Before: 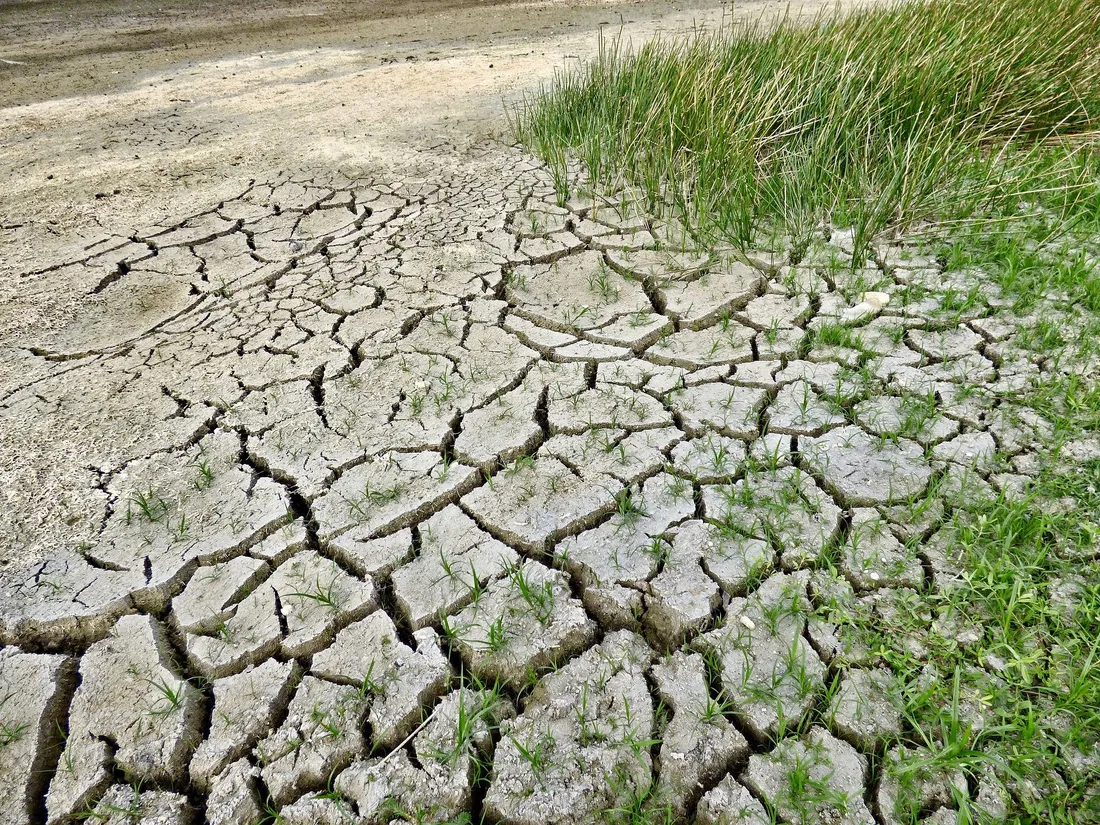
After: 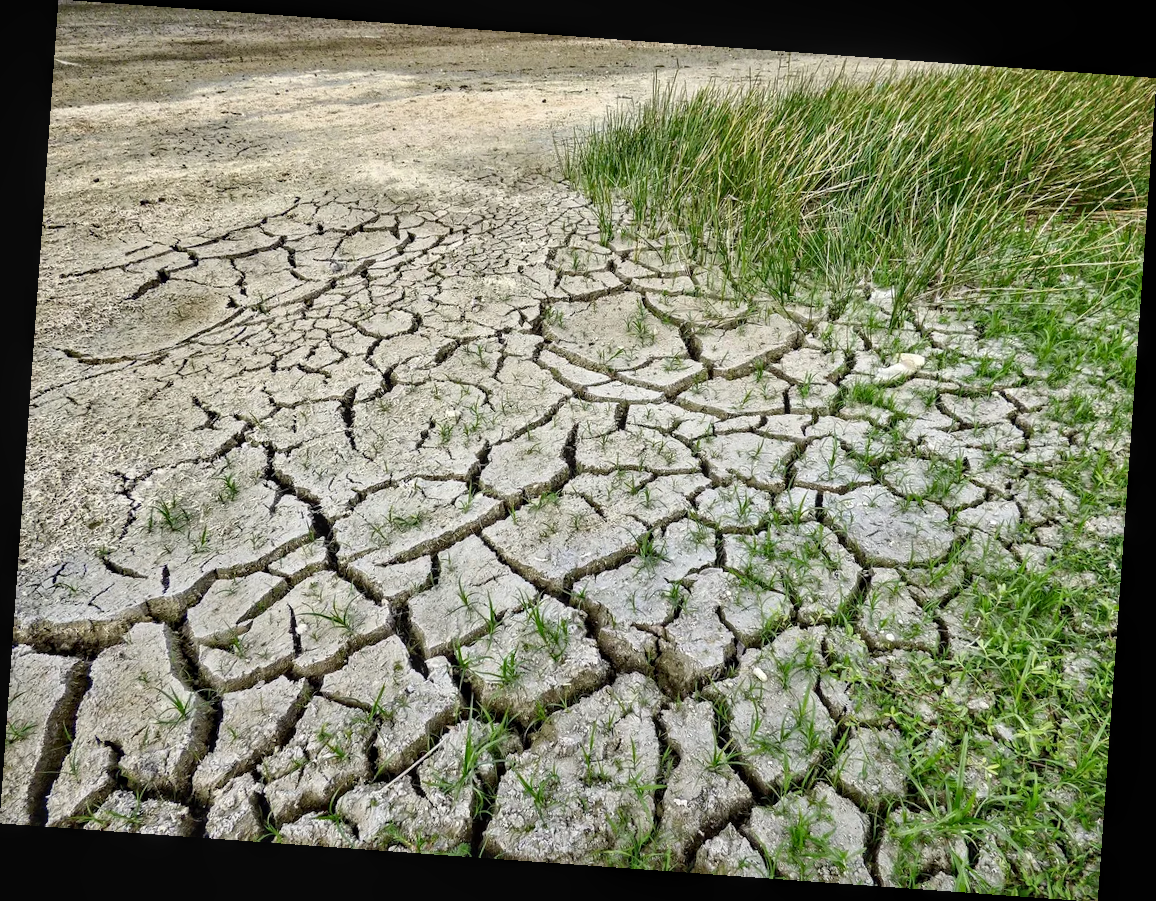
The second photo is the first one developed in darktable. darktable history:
local contrast: on, module defaults
rotate and perspective: rotation 4.1°, automatic cropping off
